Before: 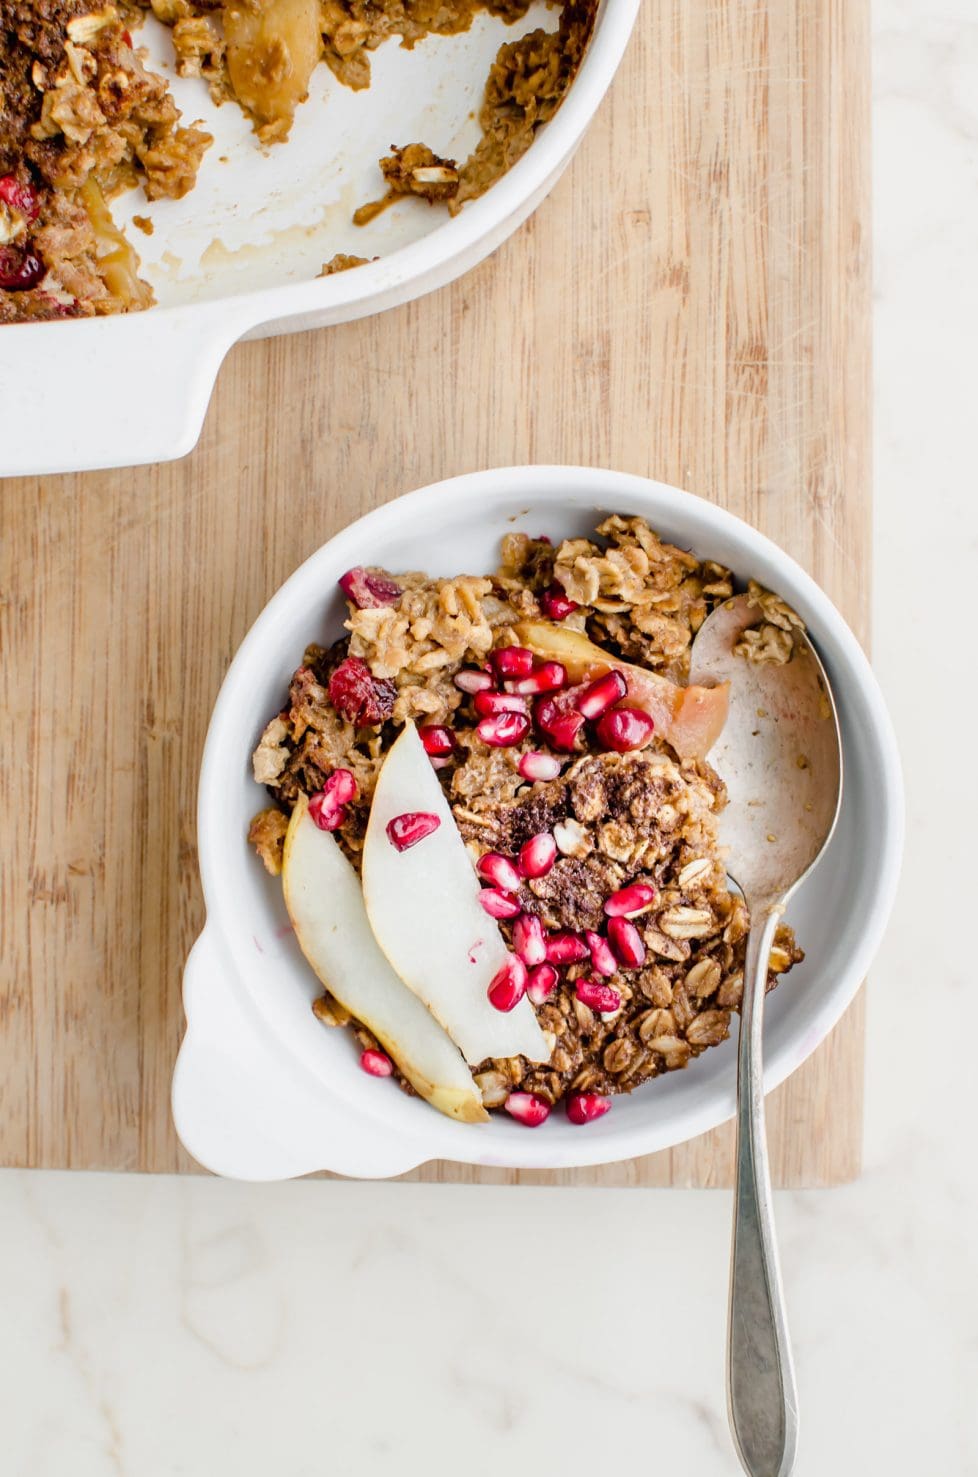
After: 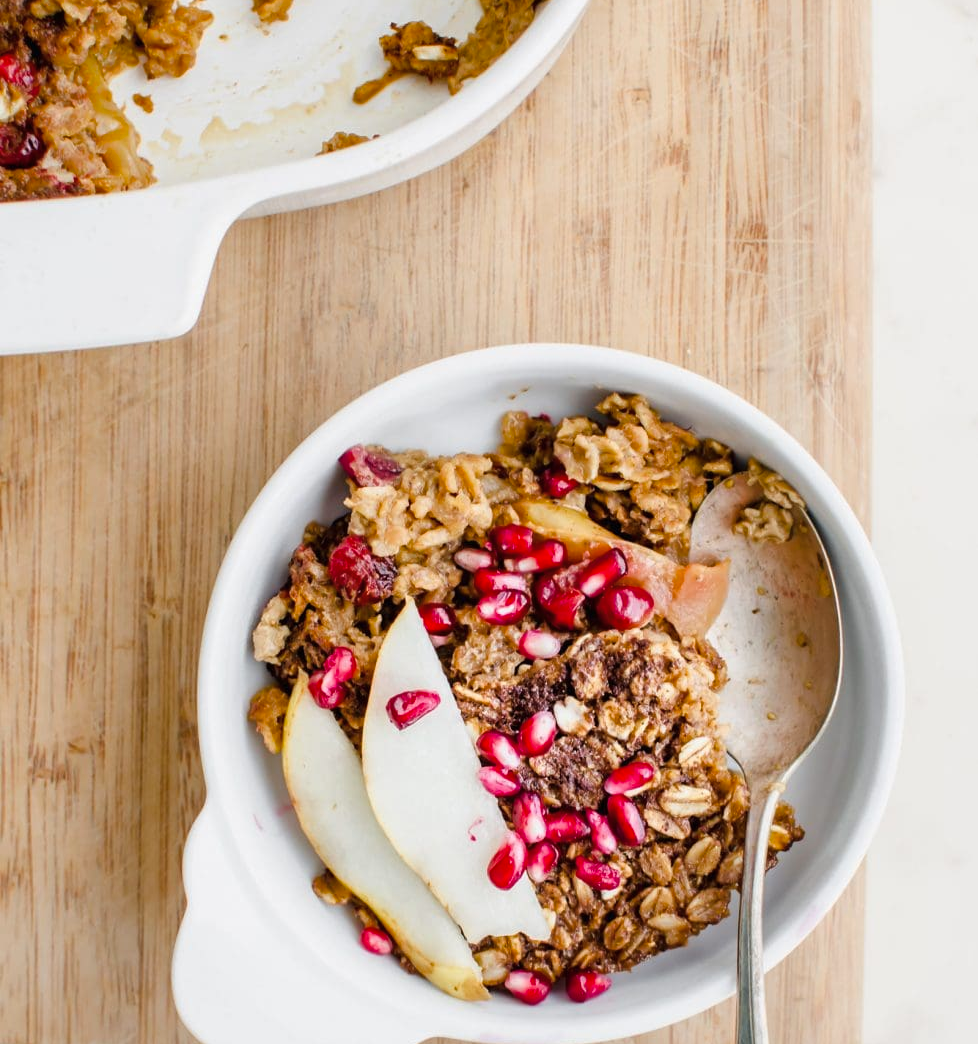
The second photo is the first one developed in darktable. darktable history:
crop and rotate: top 8.293%, bottom 20.996%
color balance rgb: shadows fall-off 101%, linear chroma grading › mid-tones 7.63%, perceptual saturation grading › mid-tones 11.68%, mask middle-gray fulcrum 22.45%, global vibrance 10.11%, saturation formula JzAzBz (2021)
